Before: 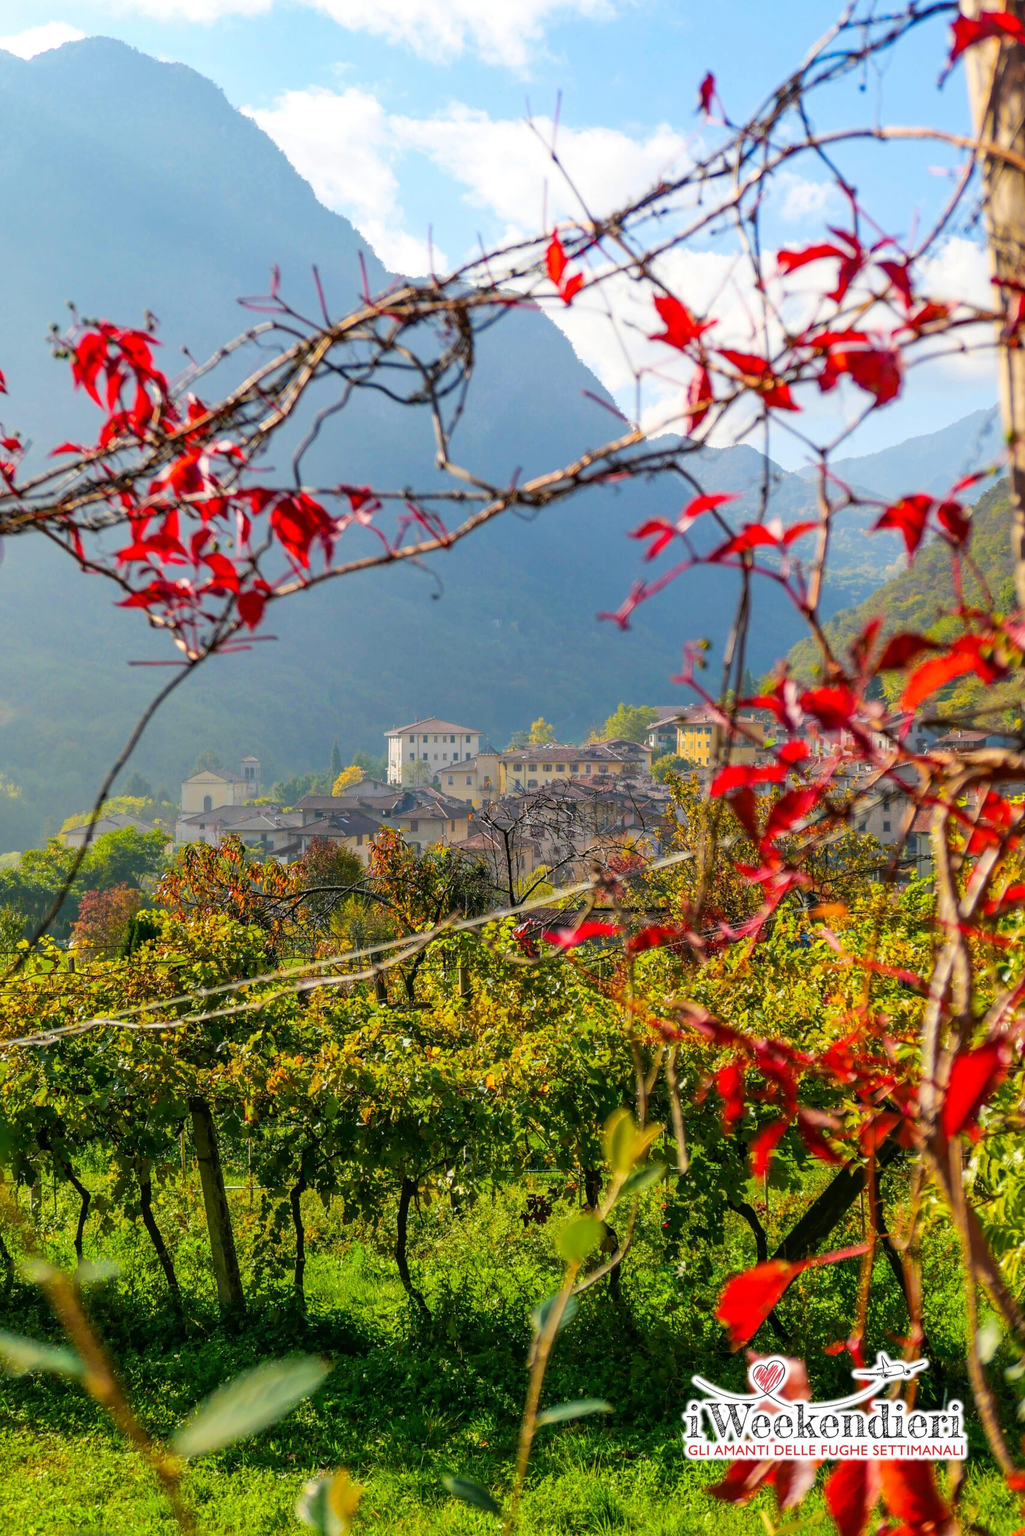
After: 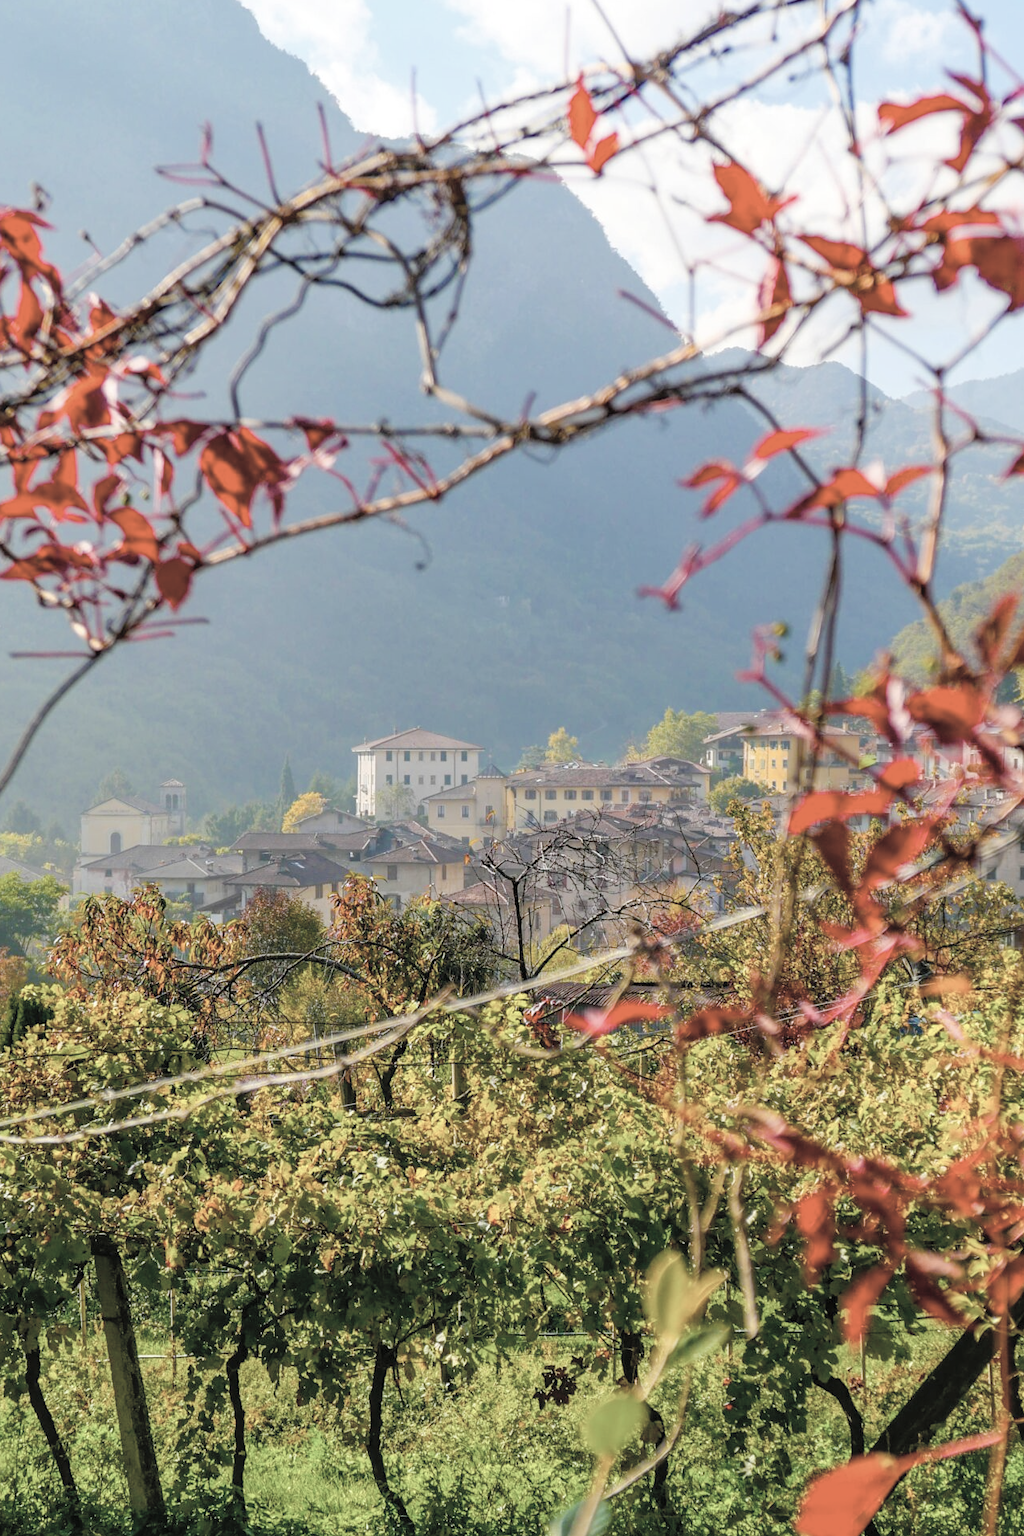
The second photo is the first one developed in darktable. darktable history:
crop and rotate: left 11.831%, top 11.346%, right 13.429%, bottom 13.899%
contrast brightness saturation: brightness 0.18, saturation -0.5
color balance rgb: perceptual saturation grading › global saturation 20%, perceptual saturation grading › highlights -25%, perceptual saturation grading › shadows 50%
